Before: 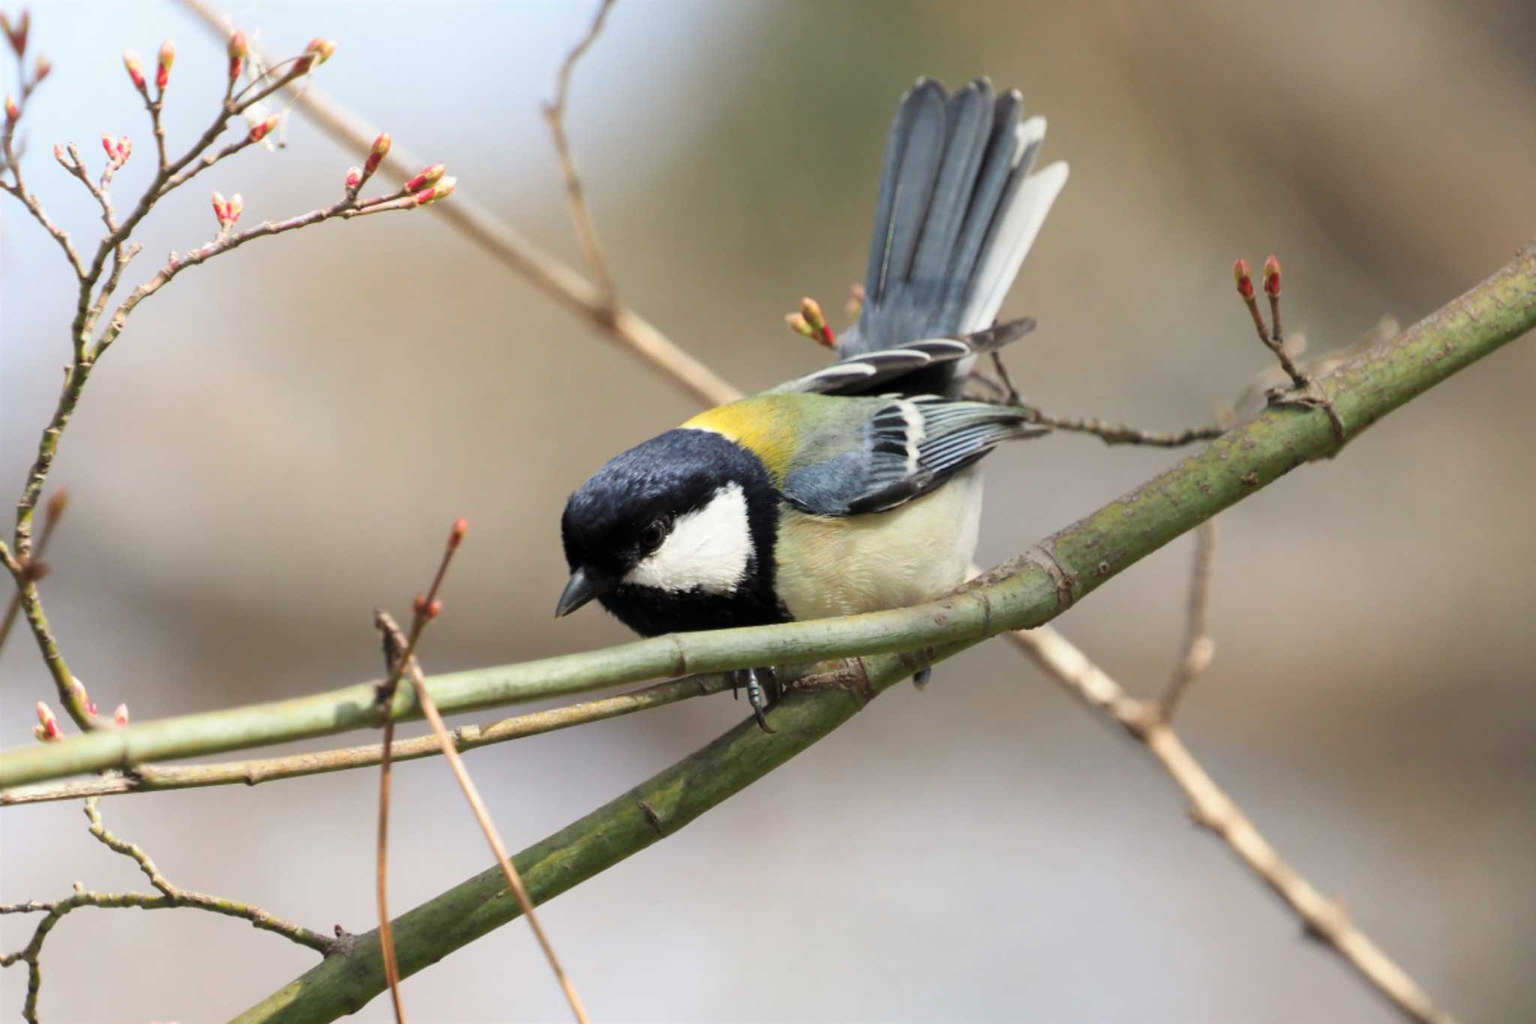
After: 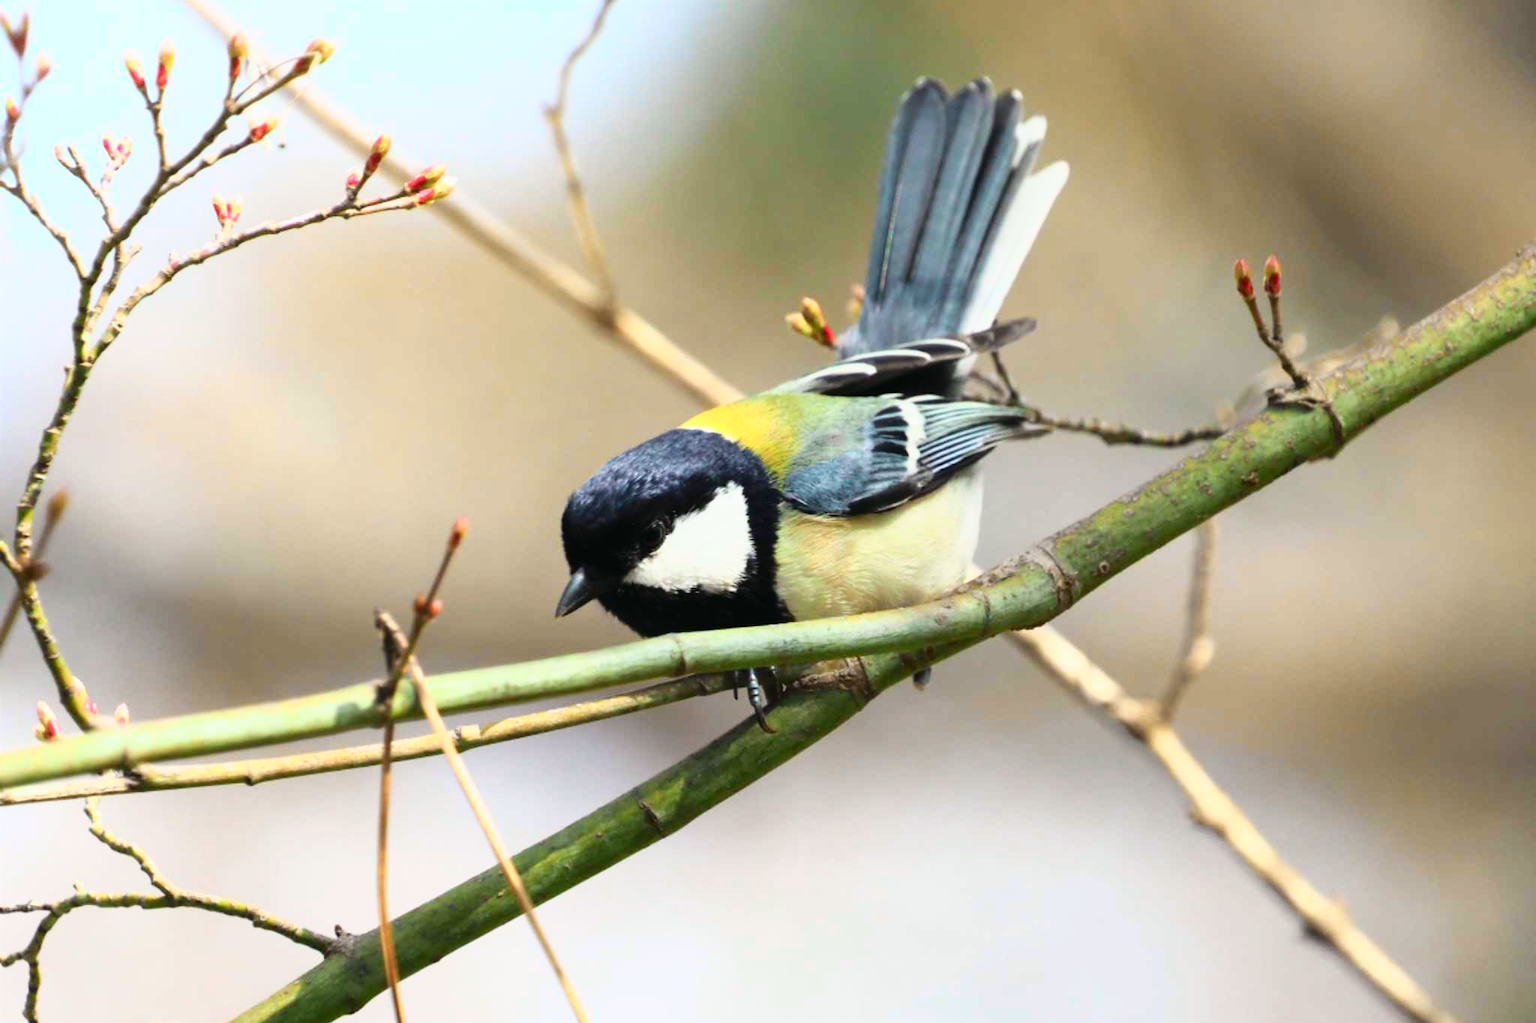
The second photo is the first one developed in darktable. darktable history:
tone curve: curves: ch0 [(0, 0.018) (0.162, 0.128) (0.434, 0.478) (0.667, 0.785) (0.819, 0.943) (1, 0.991)]; ch1 [(0, 0) (0.402, 0.36) (0.476, 0.449) (0.506, 0.505) (0.523, 0.518) (0.582, 0.586) (0.641, 0.668) (0.7, 0.741) (1, 1)]; ch2 [(0, 0) (0.416, 0.403) (0.483, 0.472) (0.503, 0.505) (0.521, 0.519) (0.547, 0.561) (0.597, 0.643) (0.699, 0.759) (0.997, 0.858)], color space Lab, independent channels
